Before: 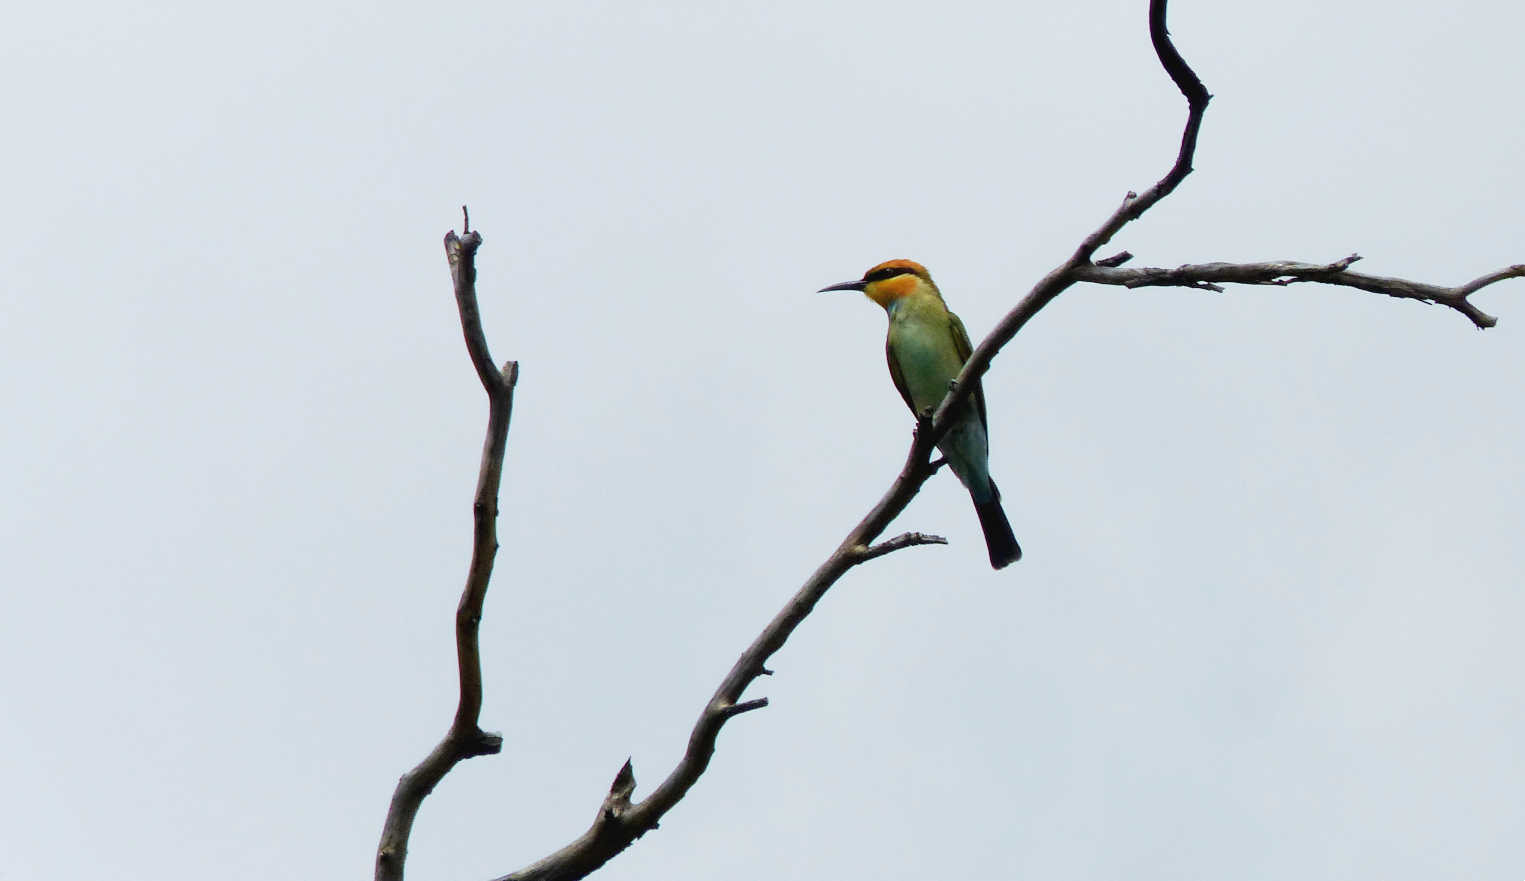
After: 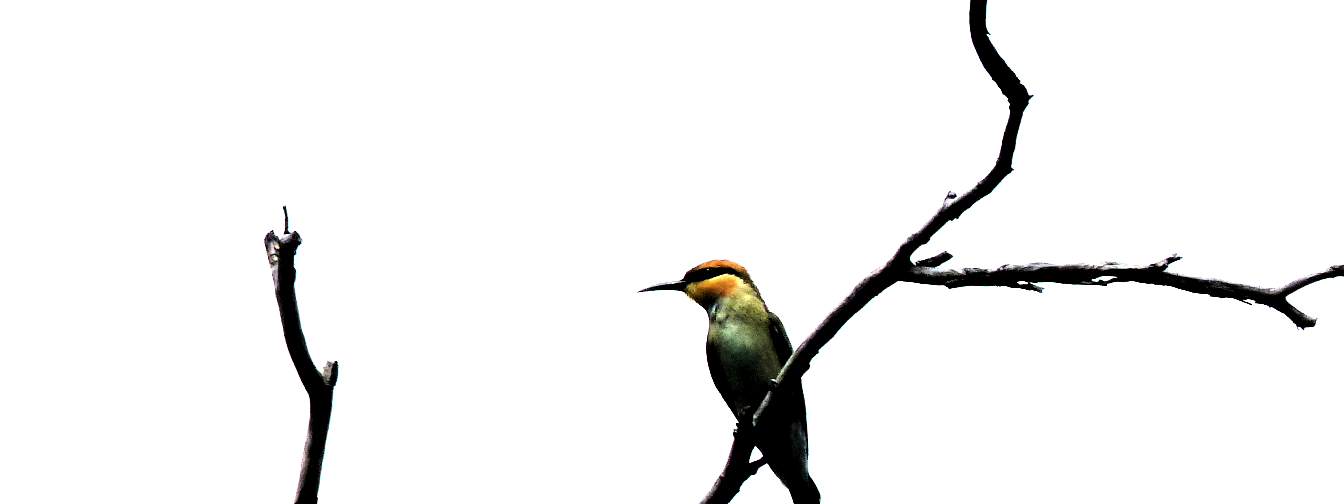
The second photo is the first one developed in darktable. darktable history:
levels: levels [0.044, 0.475, 0.791]
filmic rgb: black relative exposure -5 EV, hardness 2.88, contrast 1.5
crop and rotate: left 11.812%, bottom 42.776%
tone equalizer: -8 EV -0.417 EV, -7 EV -0.389 EV, -6 EV -0.333 EV, -5 EV -0.222 EV, -3 EV 0.222 EV, -2 EV 0.333 EV, -1 EV 0.389 EV, +0 EV 0.417 EV, edges refinement/feathering 500, mask exposure compensation -1.57 EV, preserve details no
